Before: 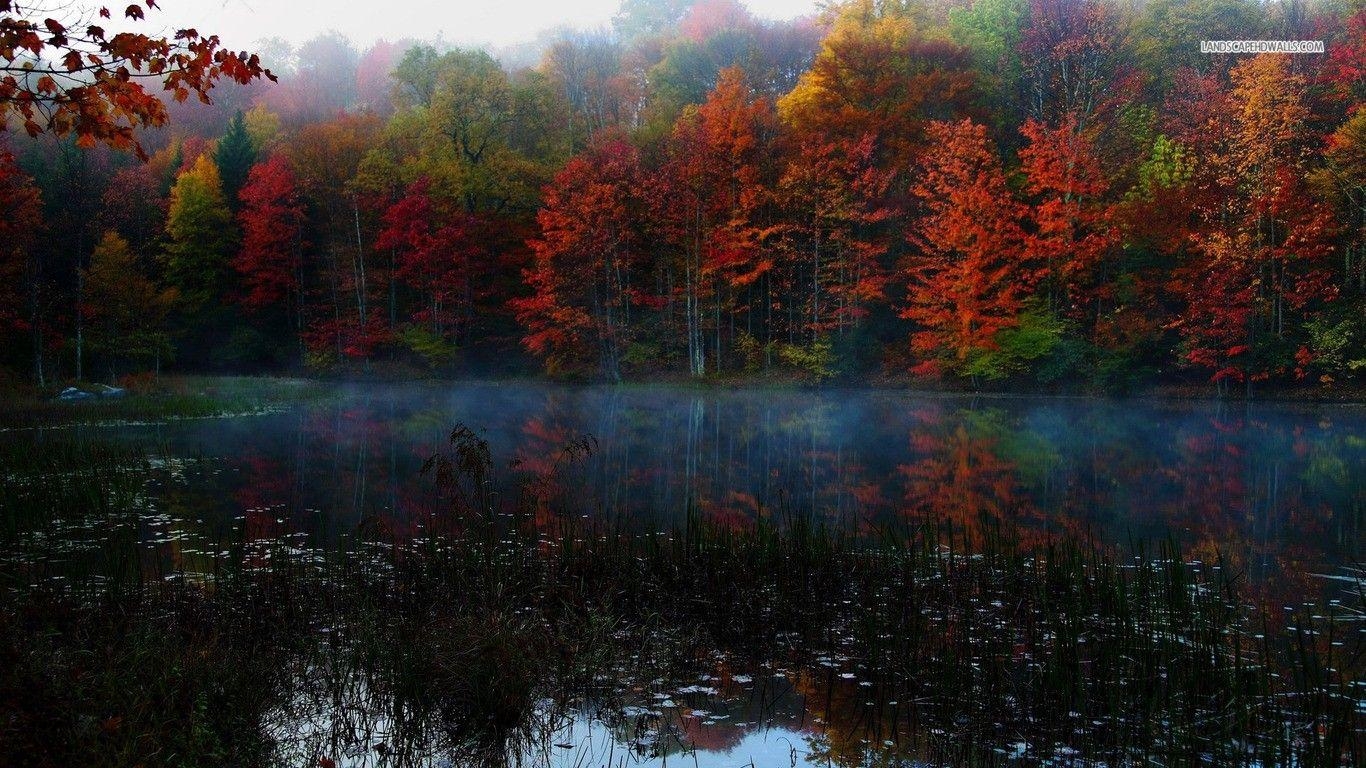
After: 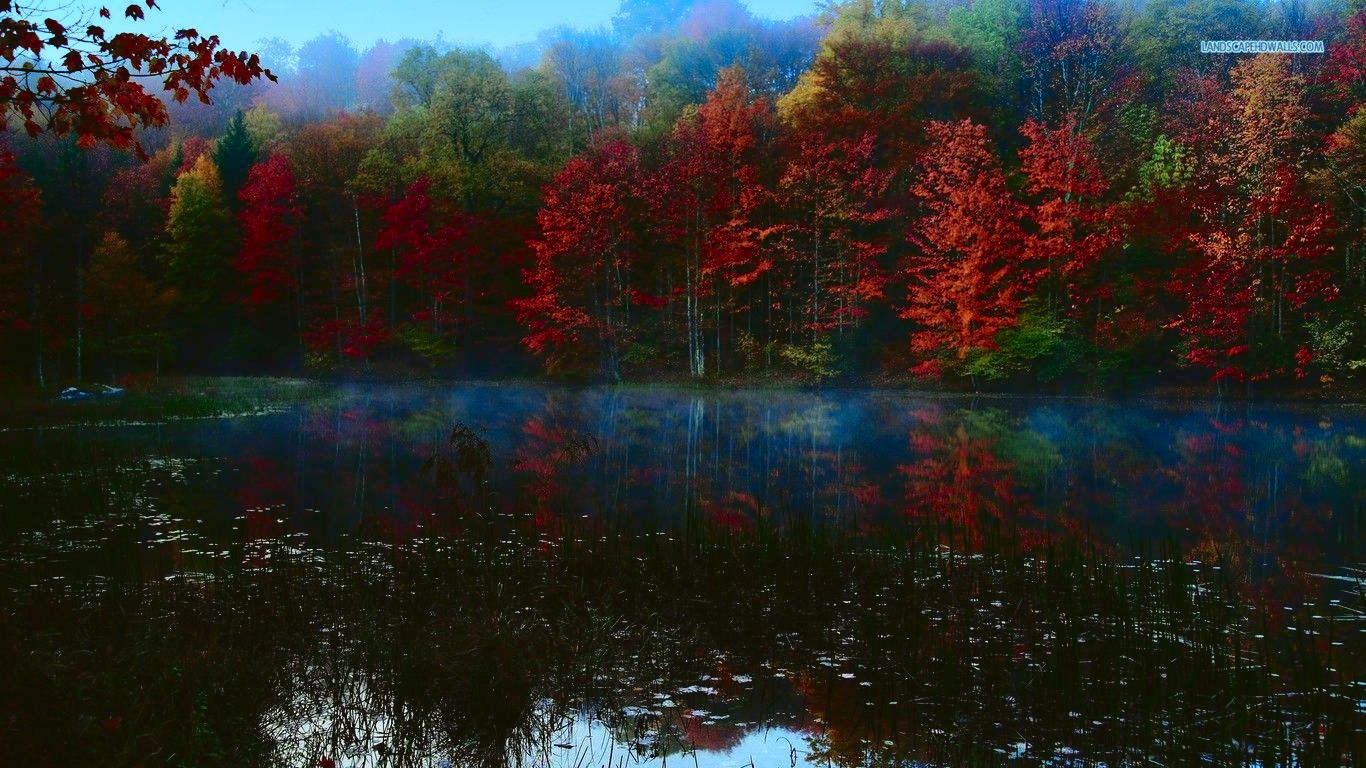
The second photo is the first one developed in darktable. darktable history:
tone curve: curves: ch0 [(0, 0.039) (0.194, 0.159) (0.469, 0.544) (0.693, 0.77) (0.751, 0.871) (1, 1)]; ch1 [(0, 0) (0.508, 0.506) (0.547, 0.563) (0.592, 0.631) (0.715, 0.706) (1, 1)]; ch2 [(0, 0) (0.243, 0.175) (0.362, 0.301) (0.492, 0.515) (0.544, 0.557) (0.595, 0.612) (0.631, 0.641) (1, 1)], color space Lab, independent channels, preserve colors none
graduated density: density 2.02 EV, hardness 44%, rotation 0.374°, offset 8.21, hue 208.8°, saturation 97%
